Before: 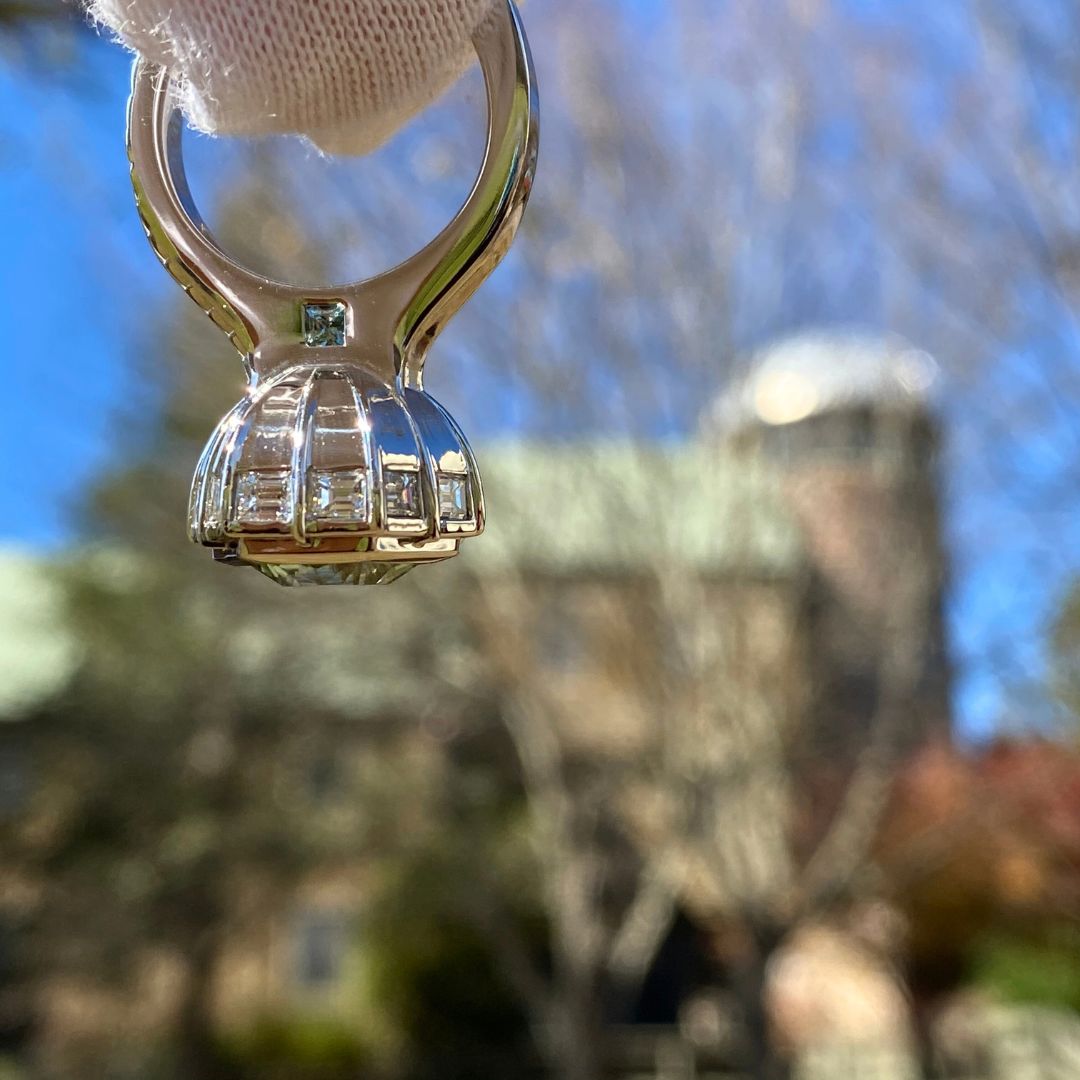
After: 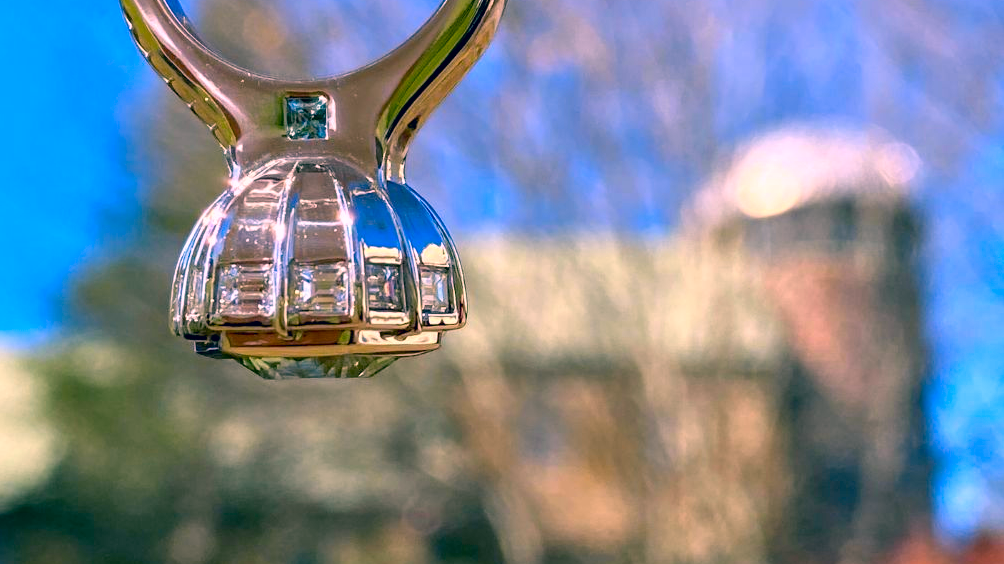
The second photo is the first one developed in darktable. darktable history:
exposure: black level correction 0.007, exposure 0.159 EV, compensate highlight preservation false
crop: left 1.744%, top 19.225%, right 5.069%, bottom 28.357%
color correction: highlights a* 17.03, highlights b* 0.205, shadows a* -15.38, shadows b* -14.56, saturation 1.5
